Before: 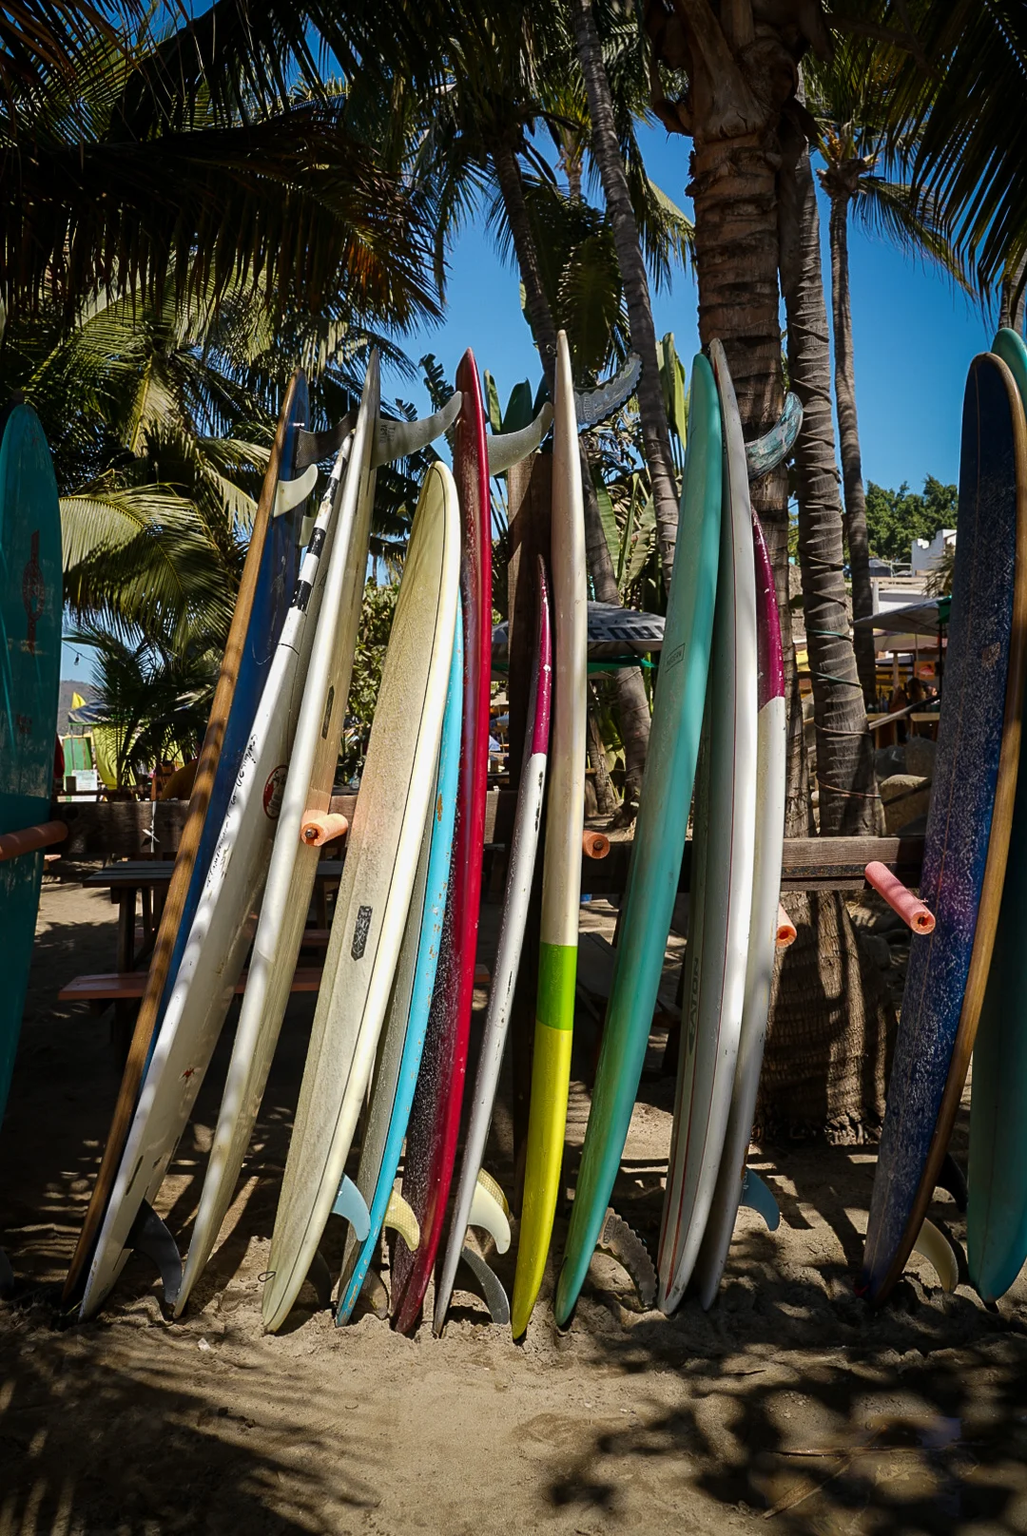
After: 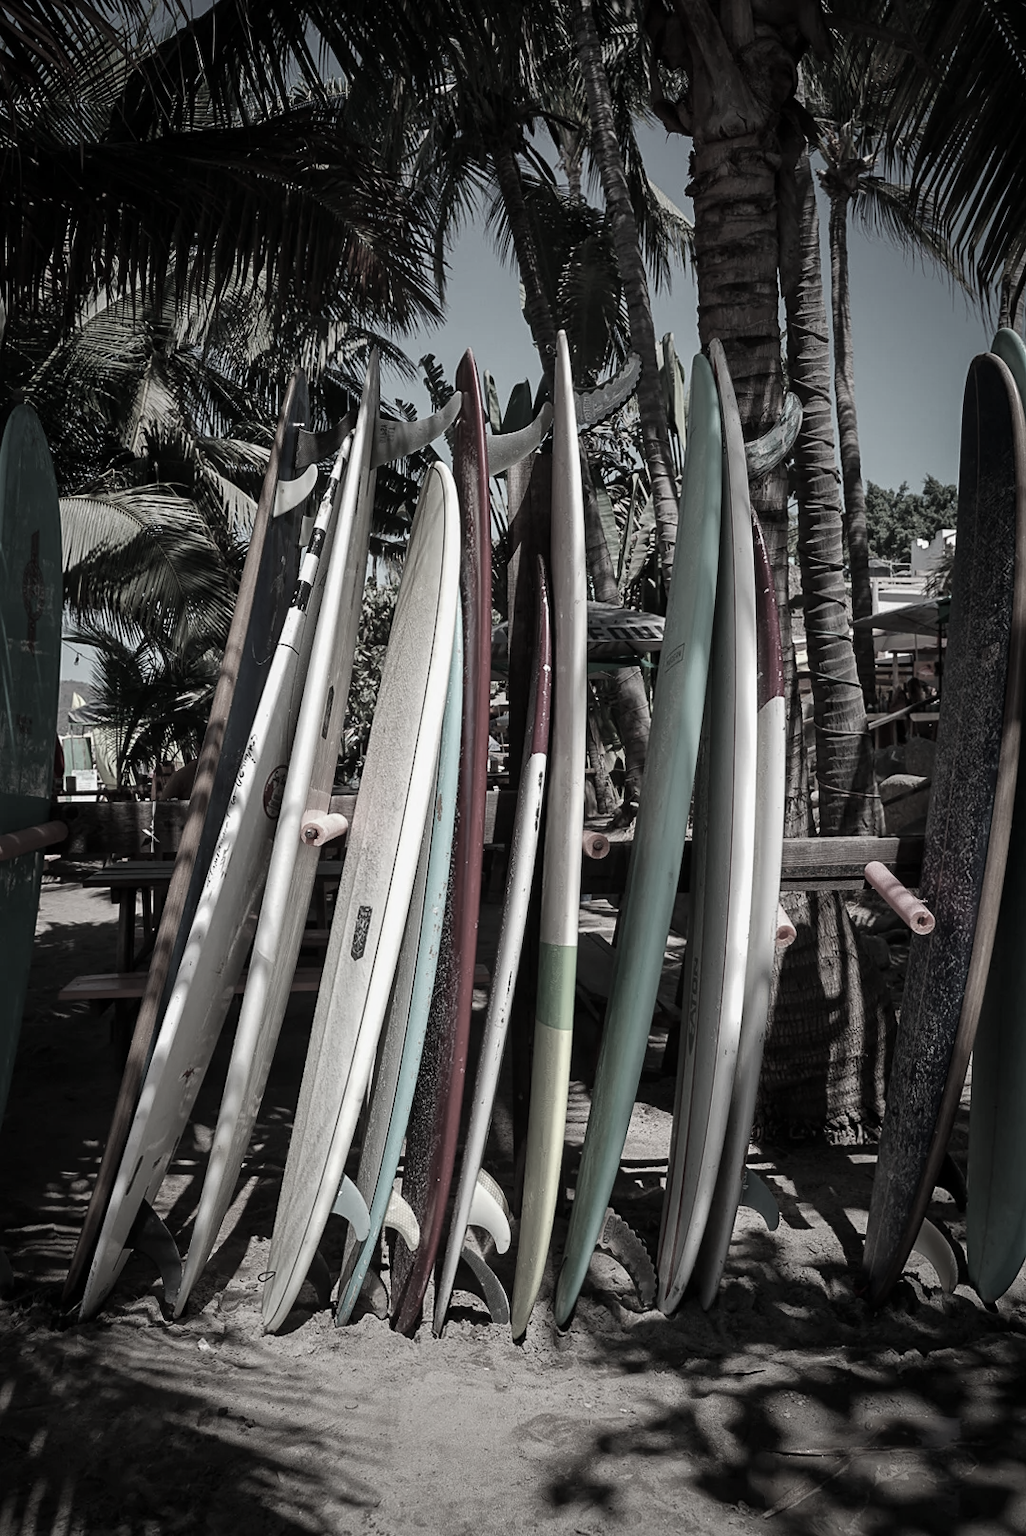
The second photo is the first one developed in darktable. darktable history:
color contrast: green-magenta contrast 0.3, blue-yellow contrast 0.15
color correction: saturation 0.8
